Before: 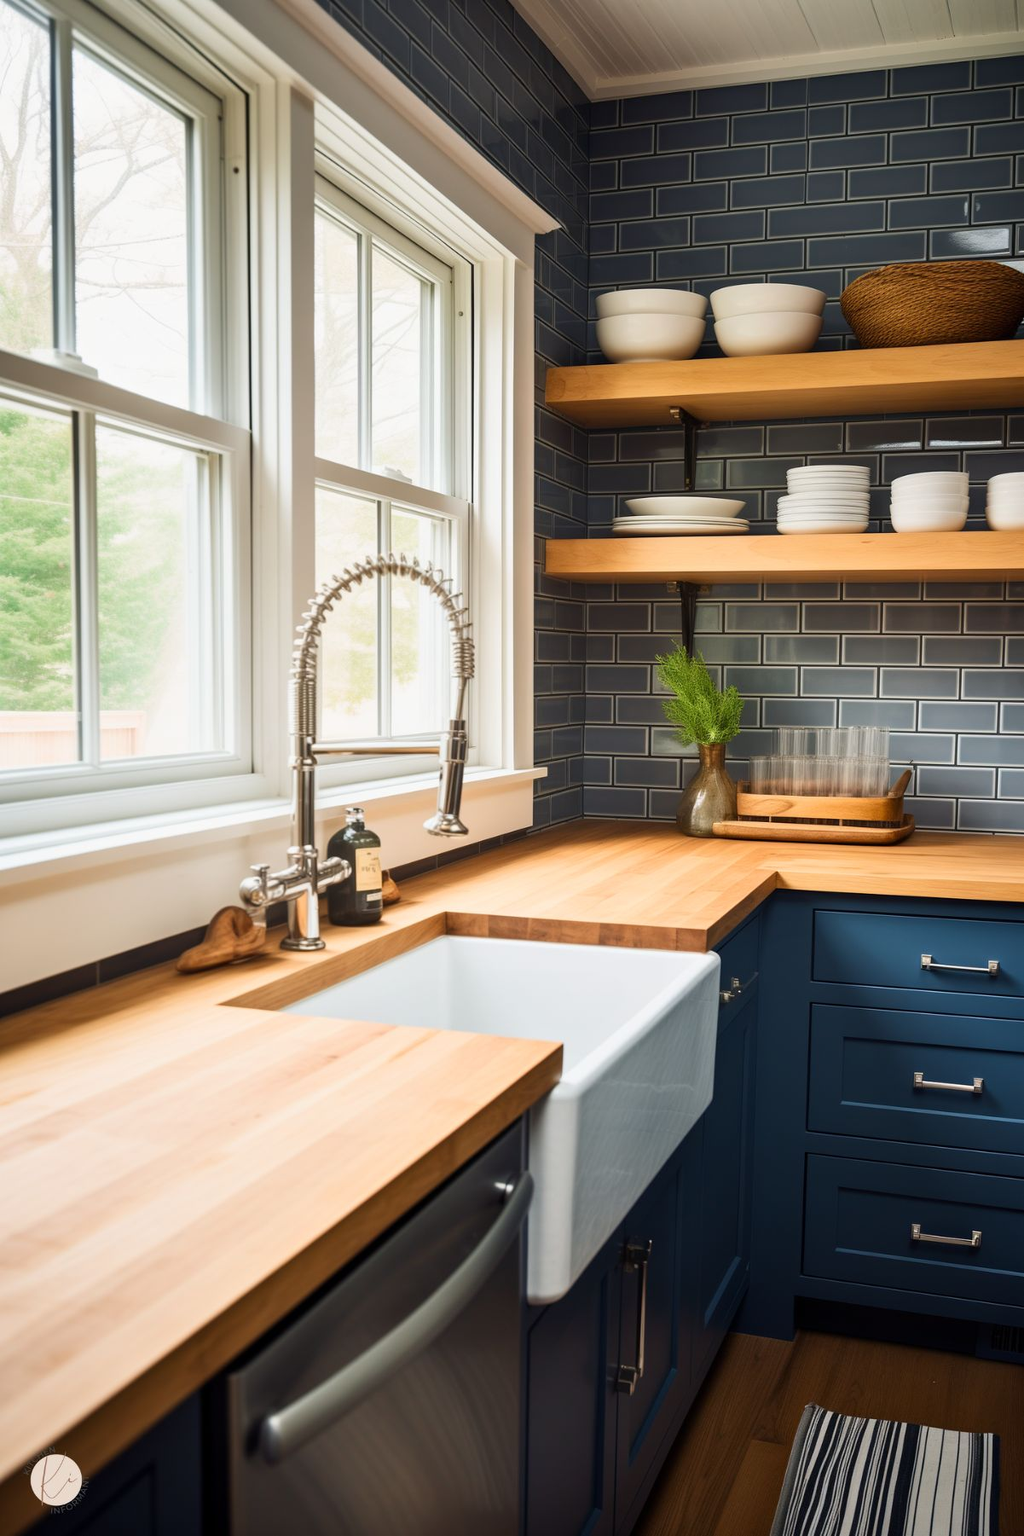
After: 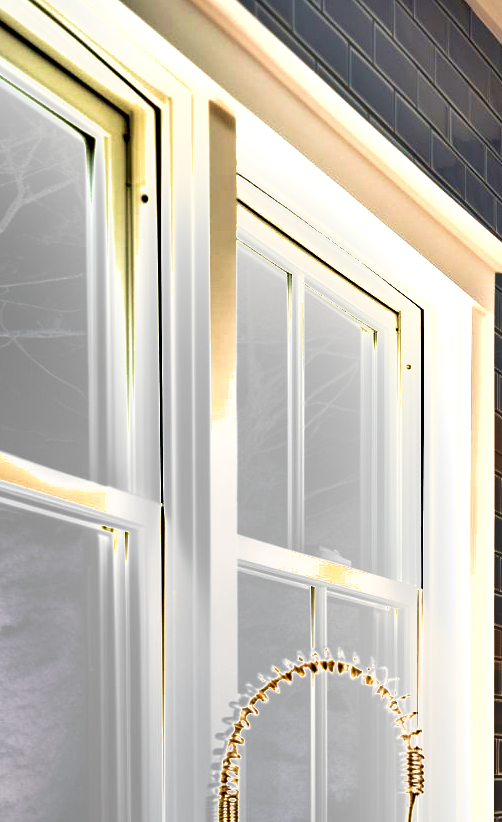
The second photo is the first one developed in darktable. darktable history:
crop and rotate: left 11.052%, top 0.087%, right 47.13%, bottom 54.233%
shadows and highlights: low approximation 0.01, soften with gaussian
exposure: black level correction 0.001, exposure 1.722 EV, compensate highlight preservation false
velvia: on, module defaults
